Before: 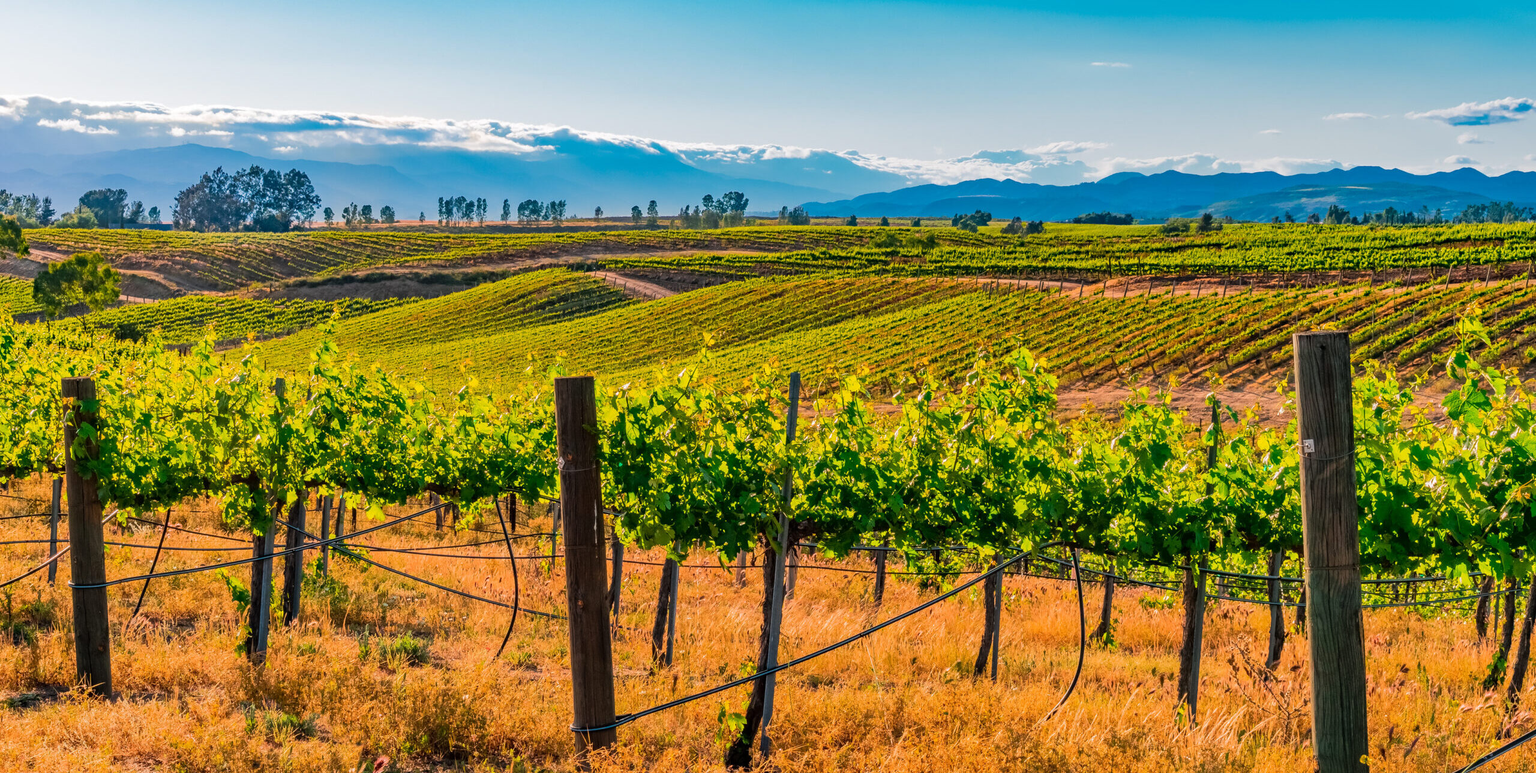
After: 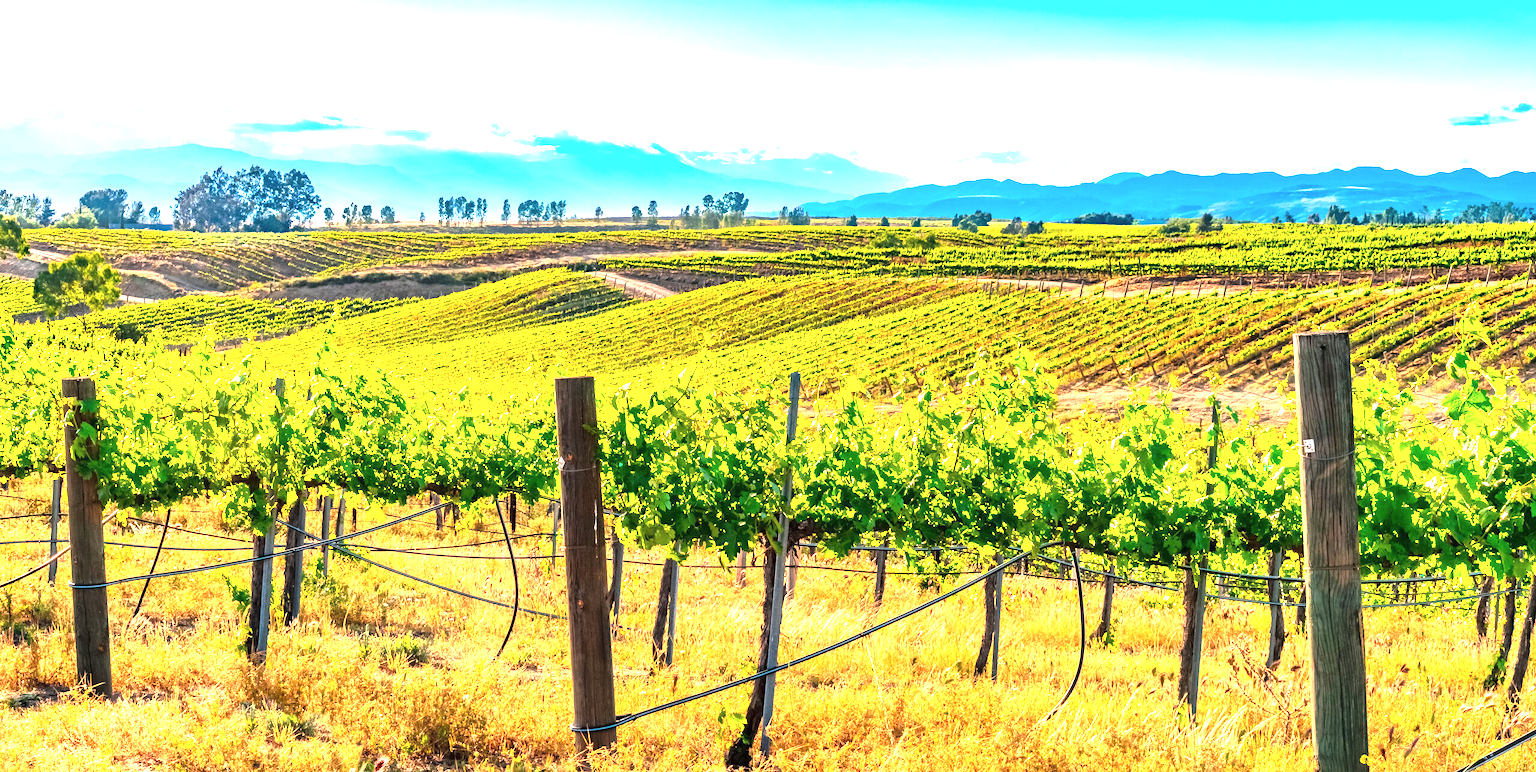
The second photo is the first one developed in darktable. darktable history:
contrast brightness saturation: saturation -0.05
exposure: black level correction 0, exposure 1.741 EV, compensate exposure bias true, compensate highlight preservation false
